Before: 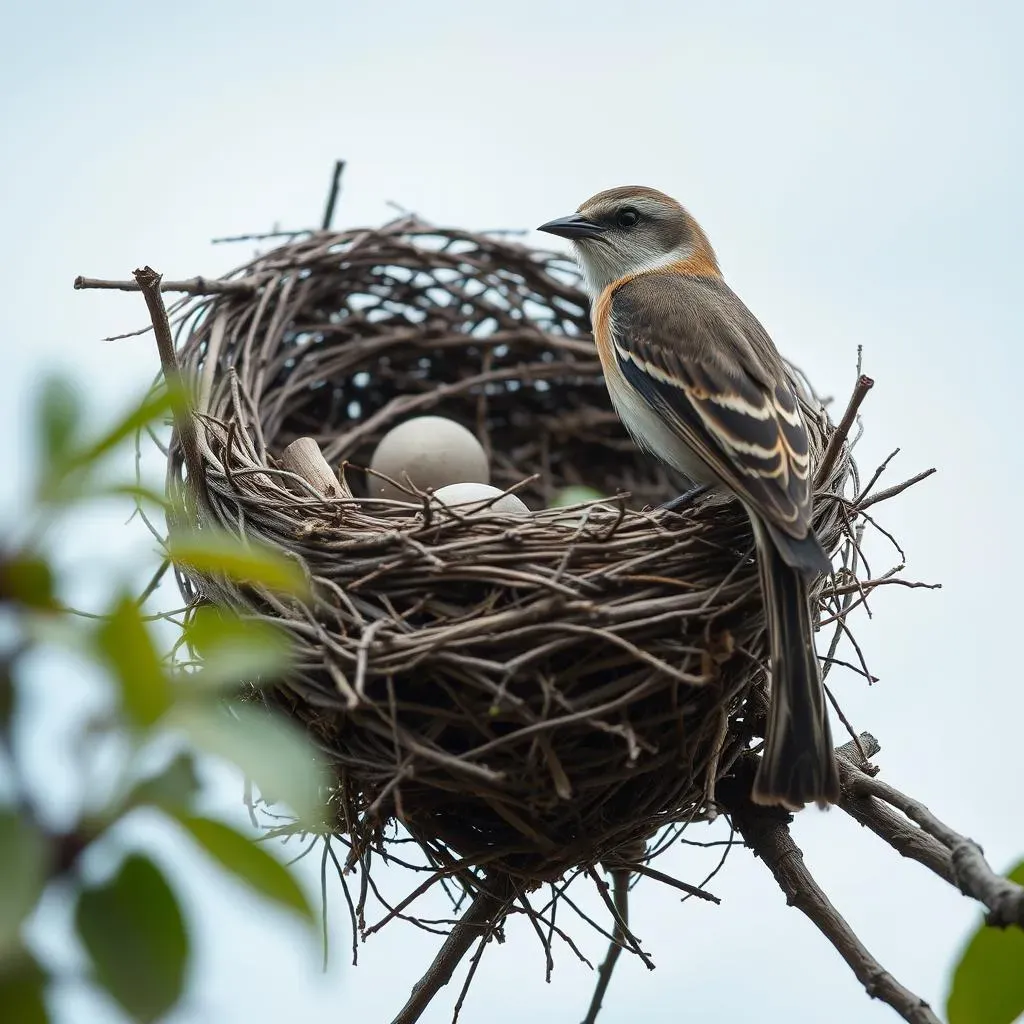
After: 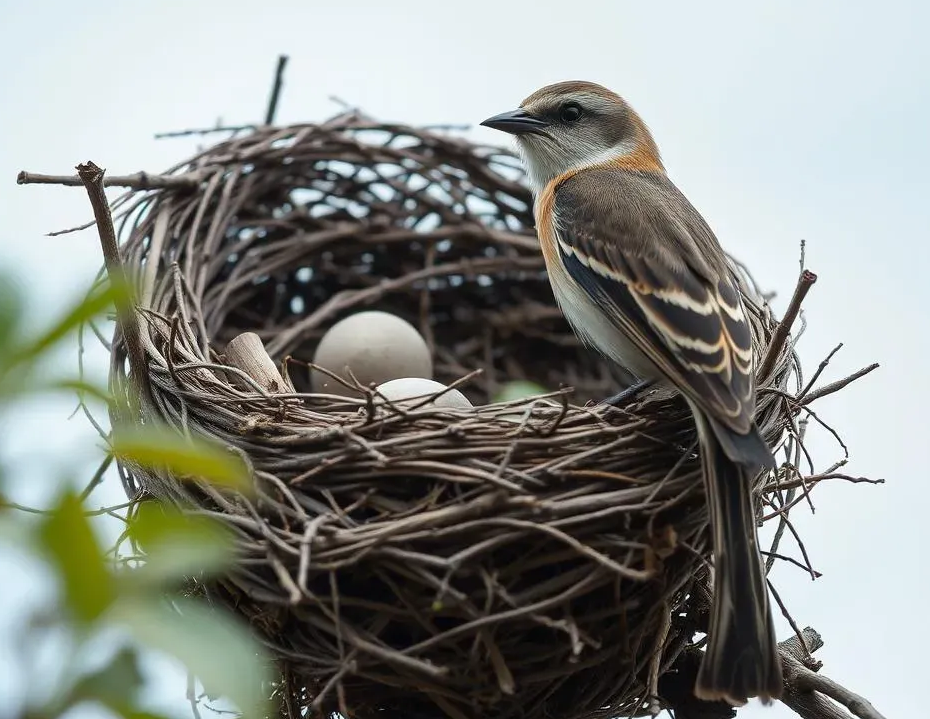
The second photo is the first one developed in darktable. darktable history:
crop: left 5.596%, top 10.314%, right 3.534%, bottom 19.395%
tone equalizer: on, module defaults
